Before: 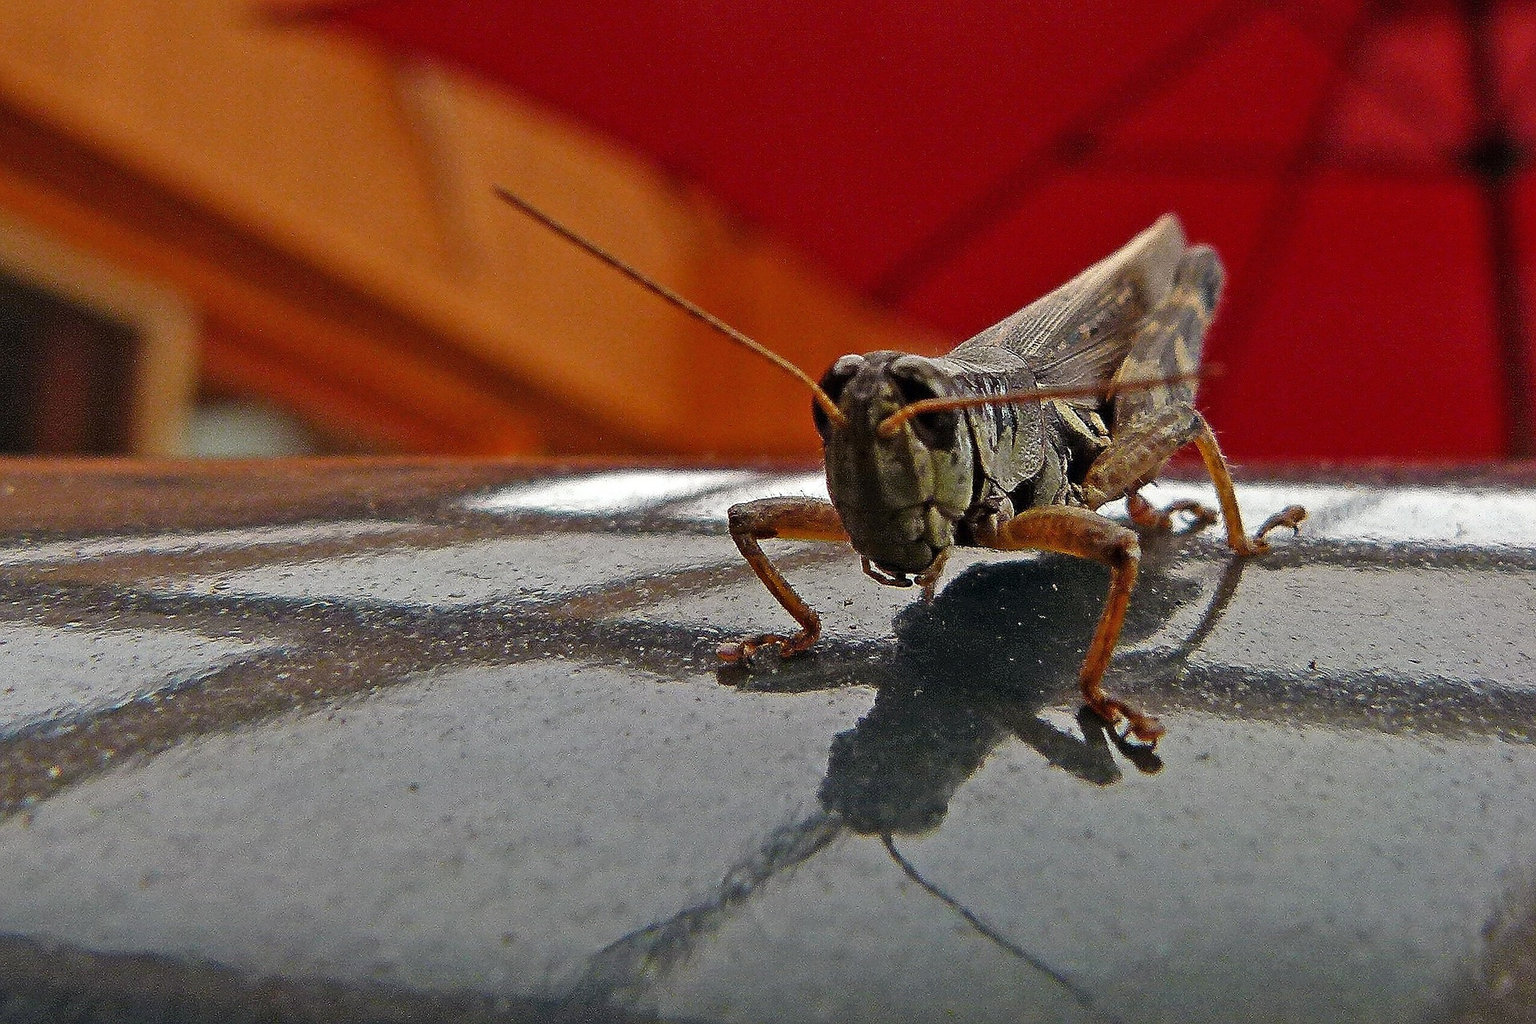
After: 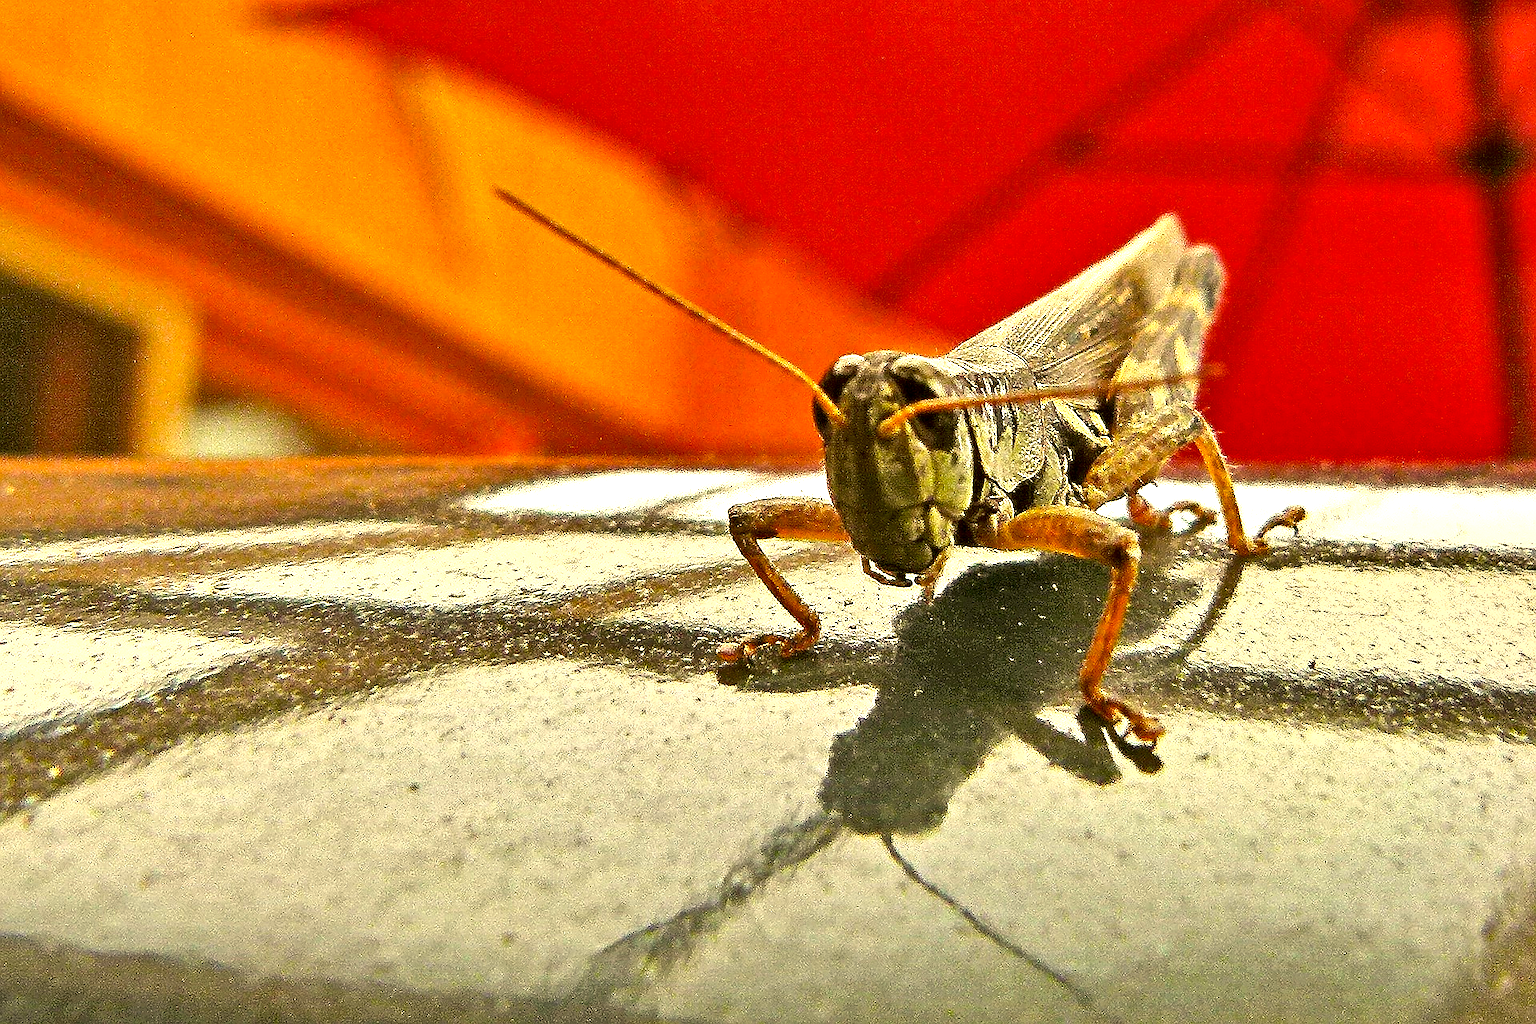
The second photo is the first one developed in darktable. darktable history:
shadows and highlights: white point adjustment 0.05, highlights color adjustment 55.9%, soften with gaussian
exposure: black level correction 0.001, exposure 1.719 EV, compensate exposure bias true, compensate highlight preservation false
color correction: highlights a* 0.162, highlights b* 29.53, shadows a* -0.162, shadows b* 21.09
